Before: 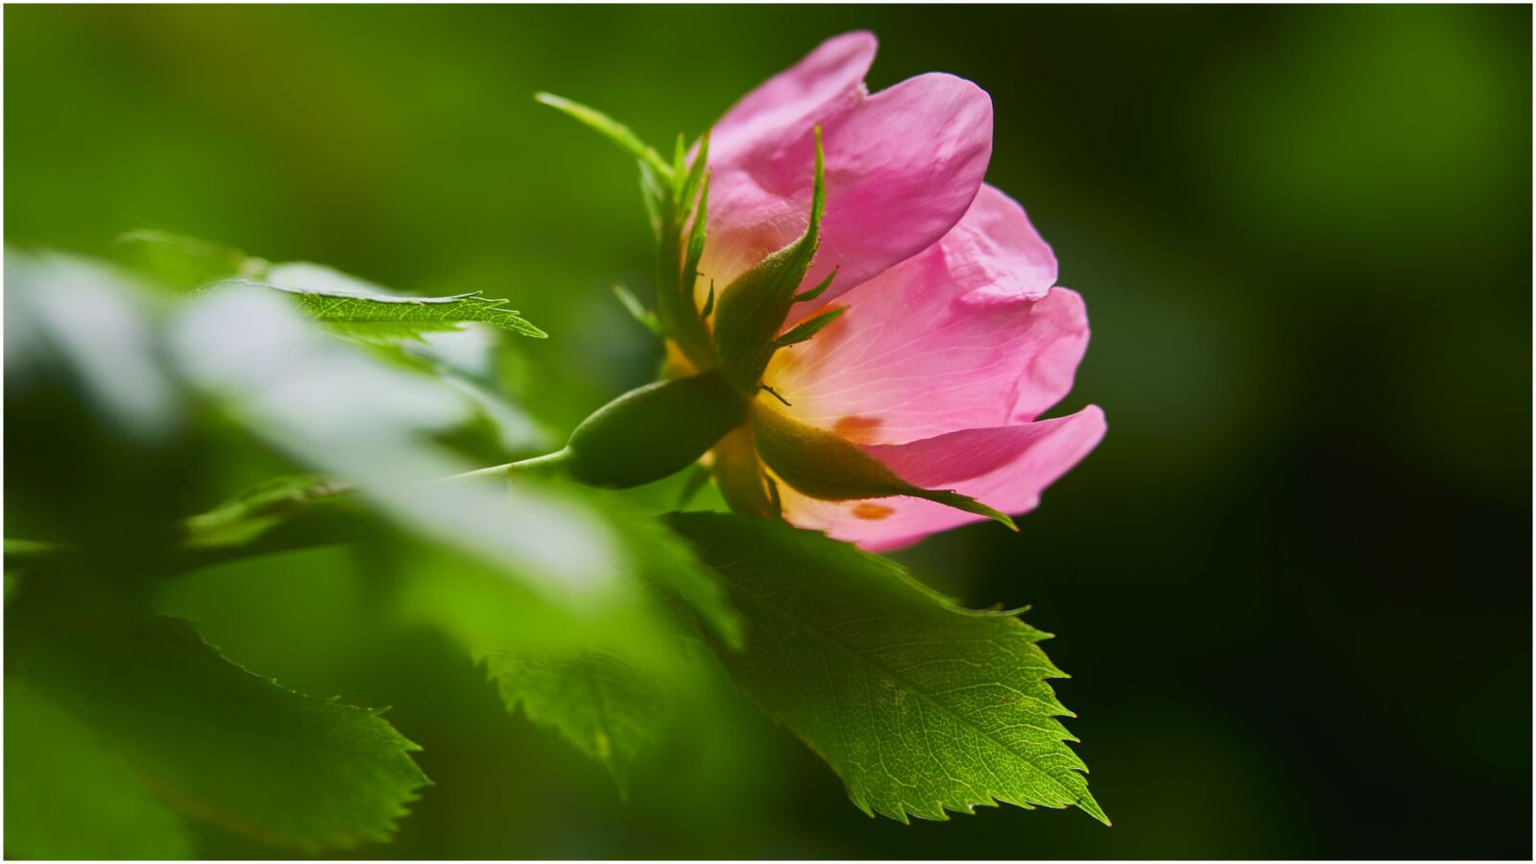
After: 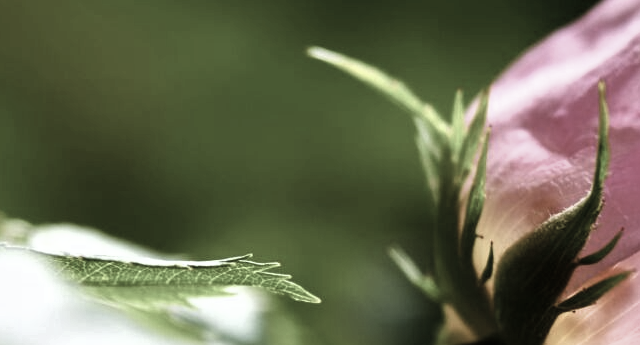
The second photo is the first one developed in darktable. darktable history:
filmic rgb: black relative exposure -8.24 EV, white relative exposure 2.21 EV, hardness 7.13, latitude 85.64%, contrast 1.709, highlights saturation mix -4.31%, shadows ↔ highlights balance -2.92%
crop: left 15.686%, top 5.462%, right 44.273%, bottom 56.118%
color correction: highlights b* 0.052, saturation 0.482
exposure: exposure -0.111 EV, compensate exposure bias true, compensate highlight preservation false
